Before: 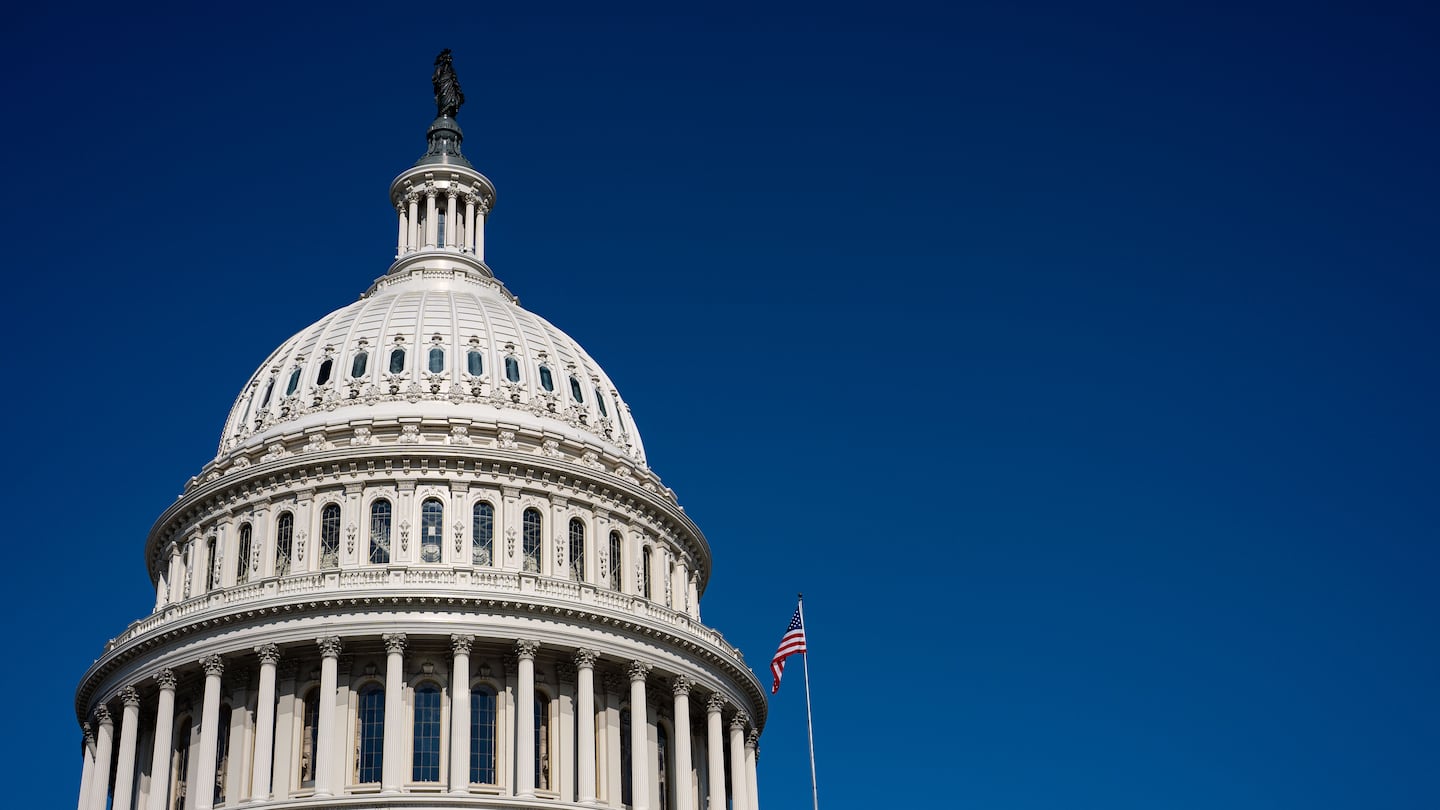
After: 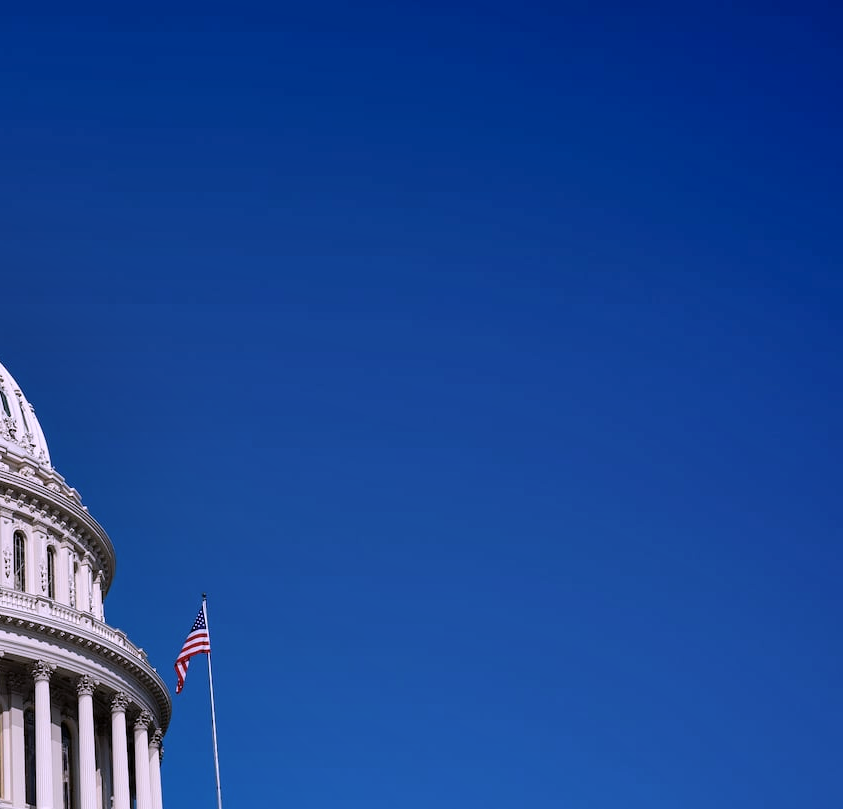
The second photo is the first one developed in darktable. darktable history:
contrast brightness saturation: saturation -0.05
crop: left 41.402%
shadows and highlights: soften with gaussian
white balance: red 1.042, blue 1.17
